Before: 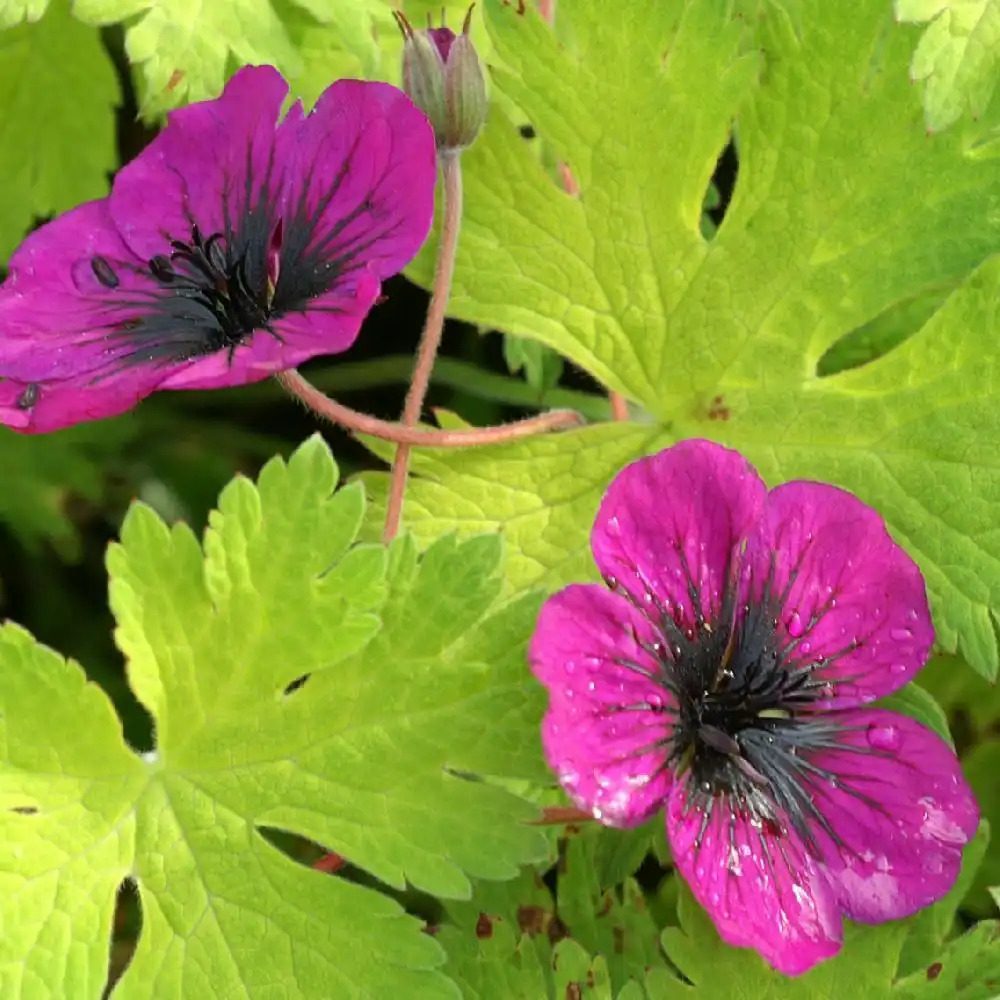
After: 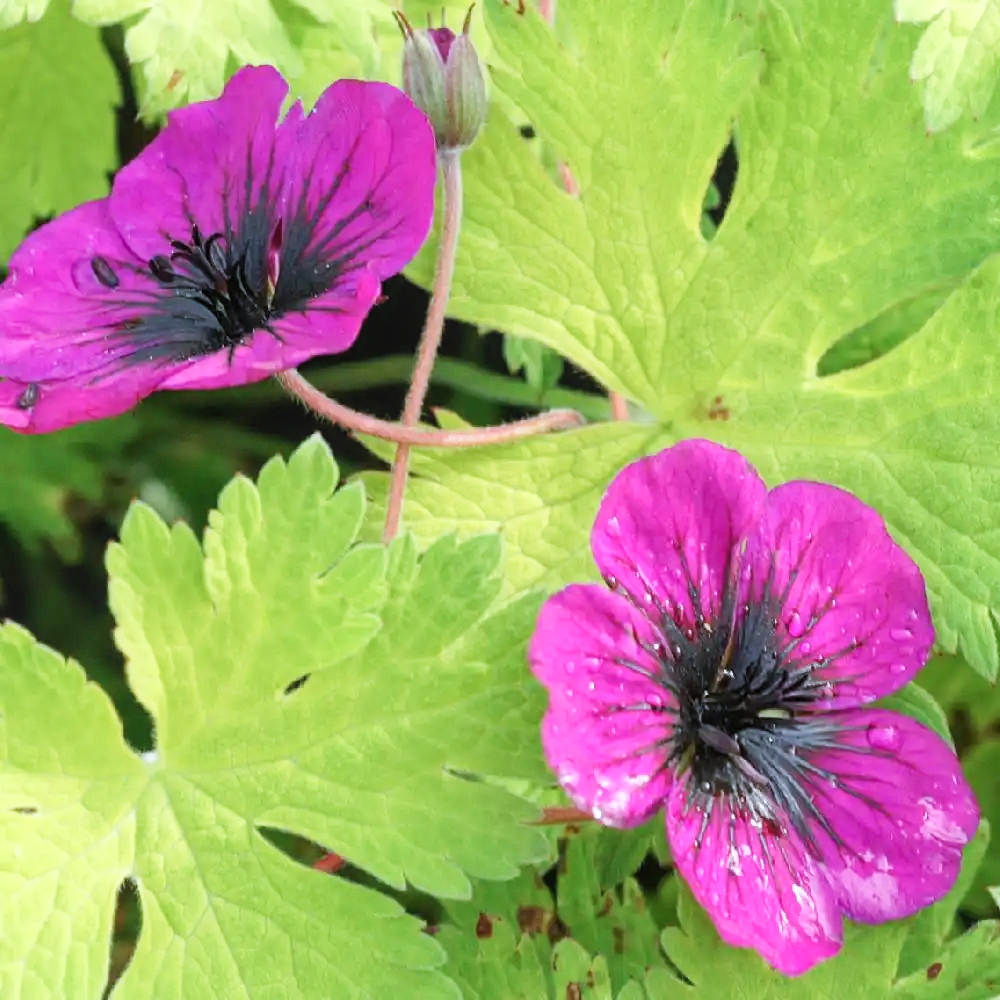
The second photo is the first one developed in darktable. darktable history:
local contrast: detail 109%
base curve: curves: ch0 [(0, 0) (0.204, 0.334) (0.55, 0.733) (1, 1)], preserve colors none
color calibration: illuminant as shot in camera, x 0.37, y 0.382, temperature 4318.66 K
levels: levels [0.026, 0.507, 0.987]
